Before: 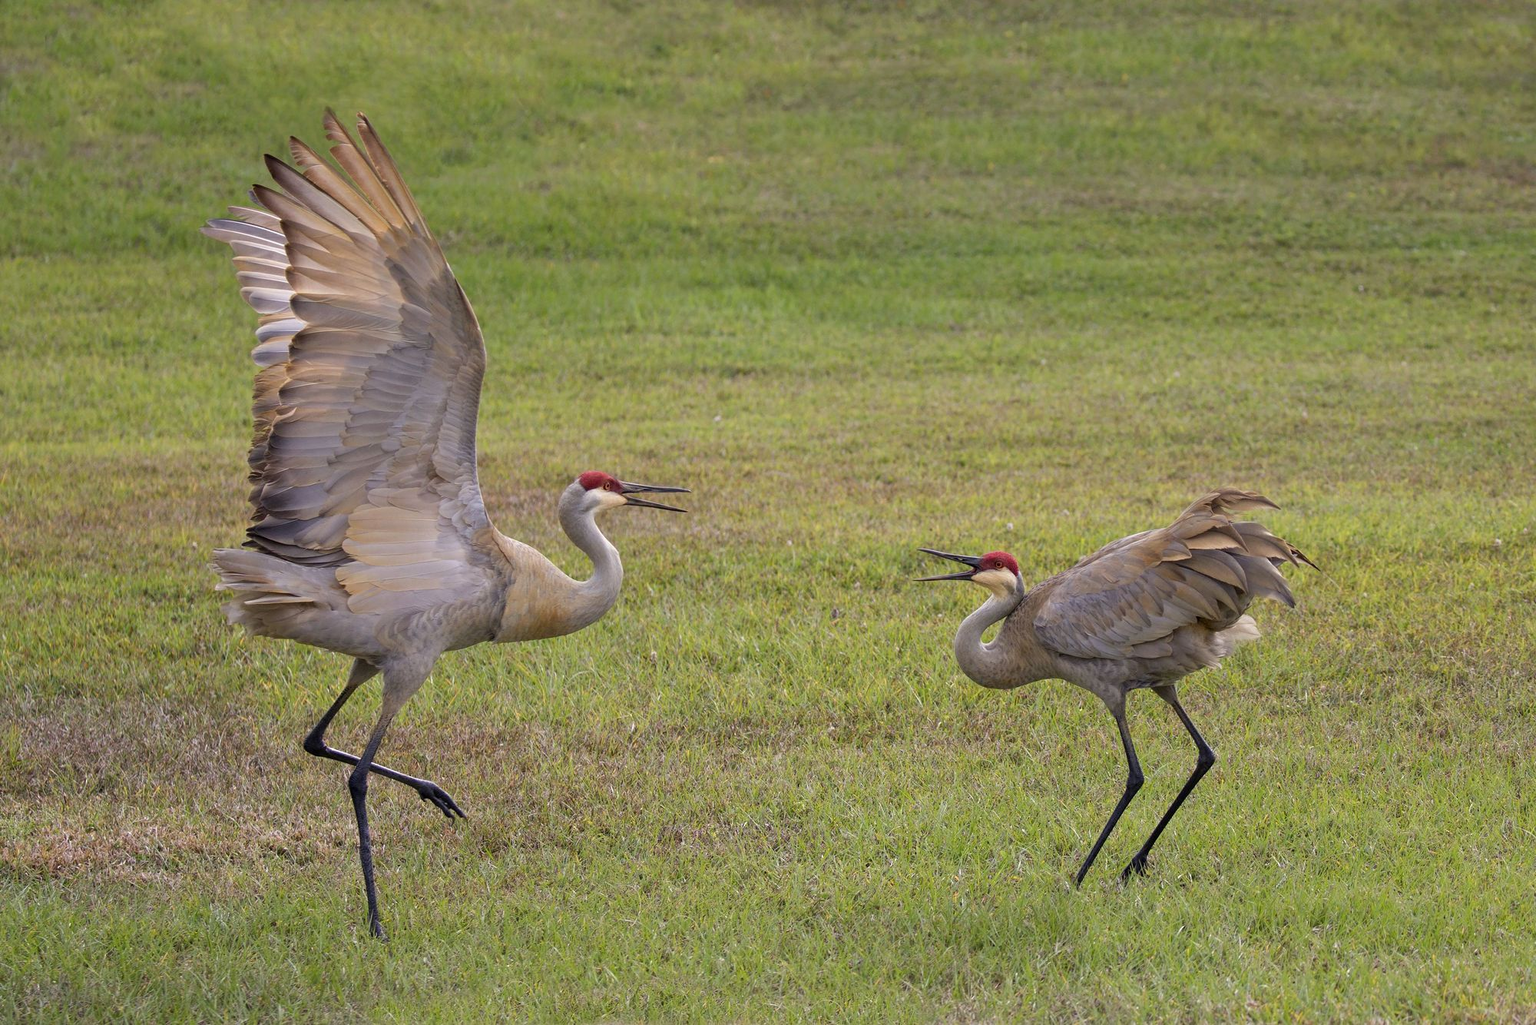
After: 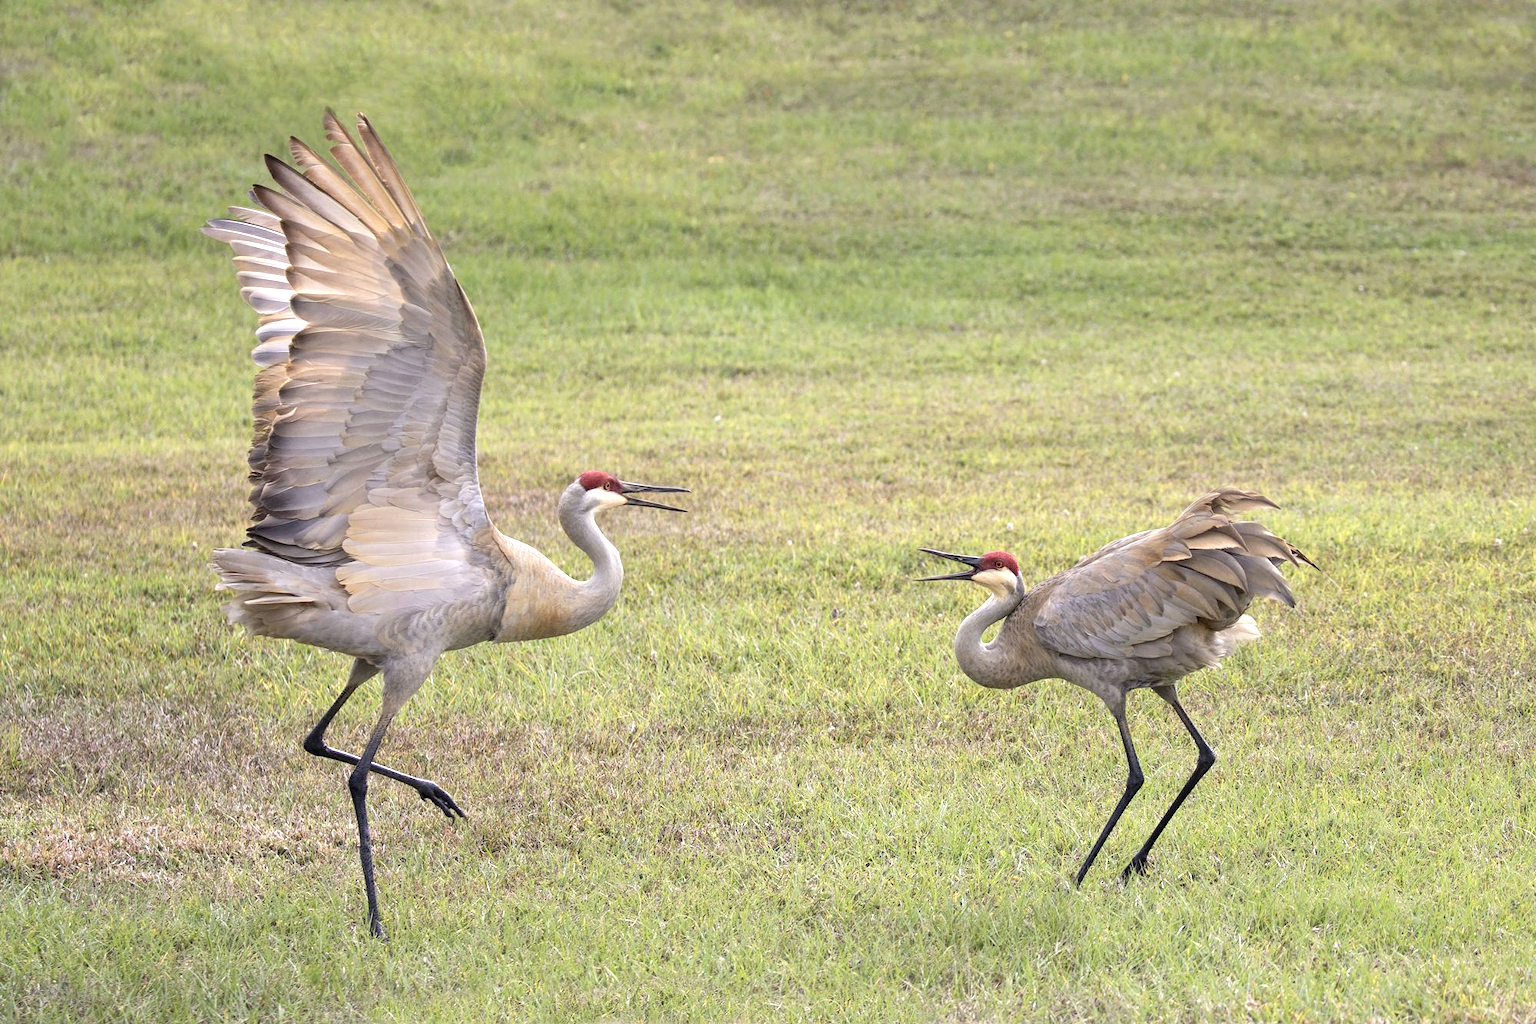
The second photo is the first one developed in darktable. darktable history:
contrast brightness saturation: contrast 0.06, brightness -0.01, saturation -0.23
exposure: black level correction 0, exposure 0.953 EV, compensate exposure bias true, compensate highlight preservation false
